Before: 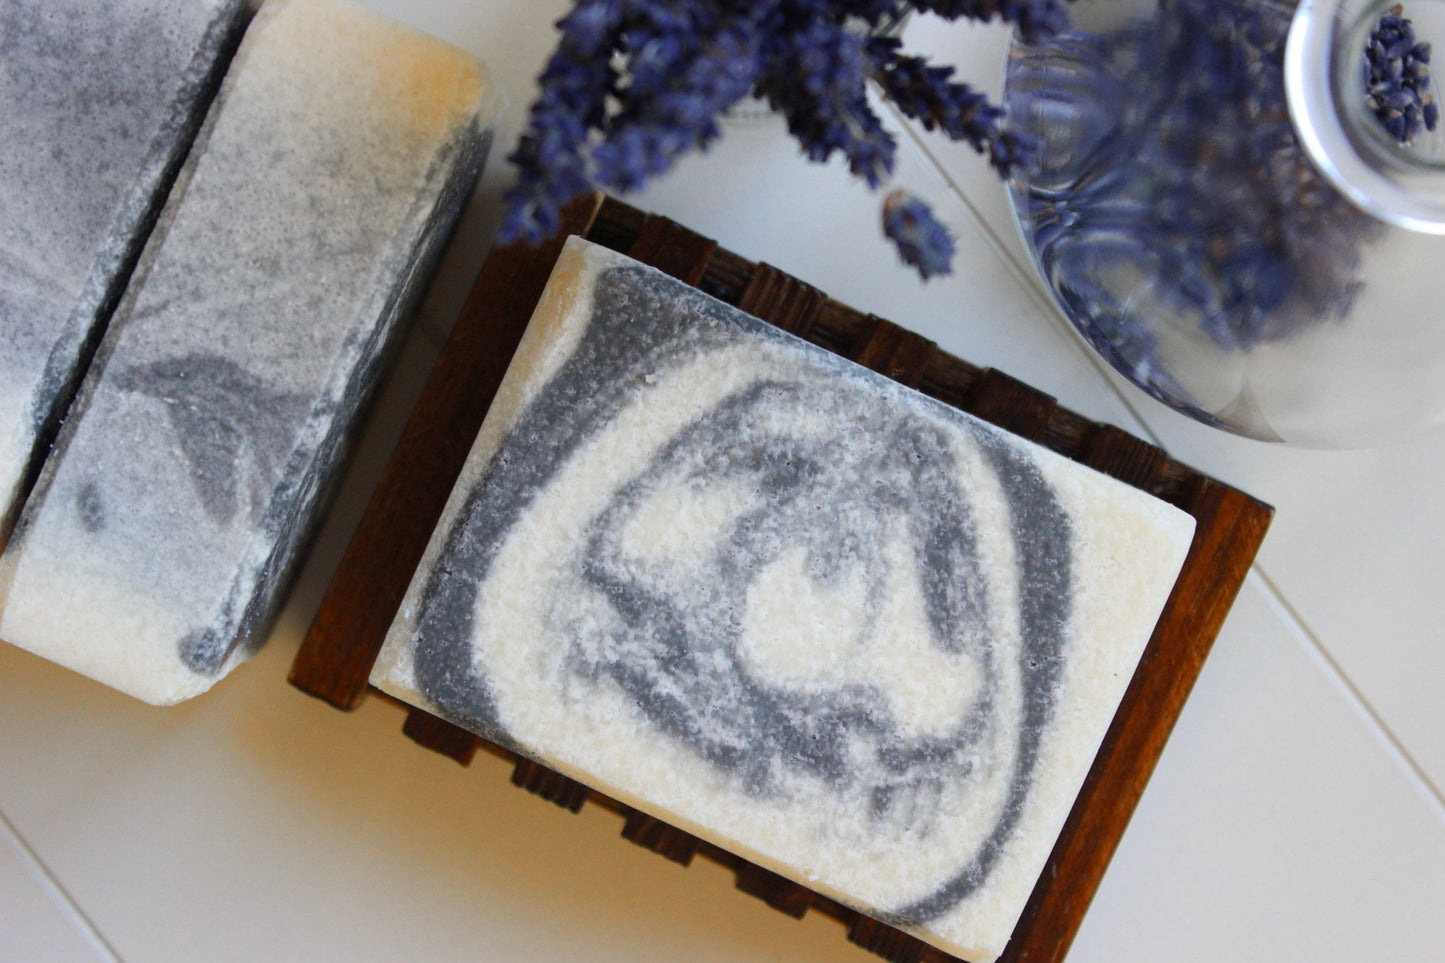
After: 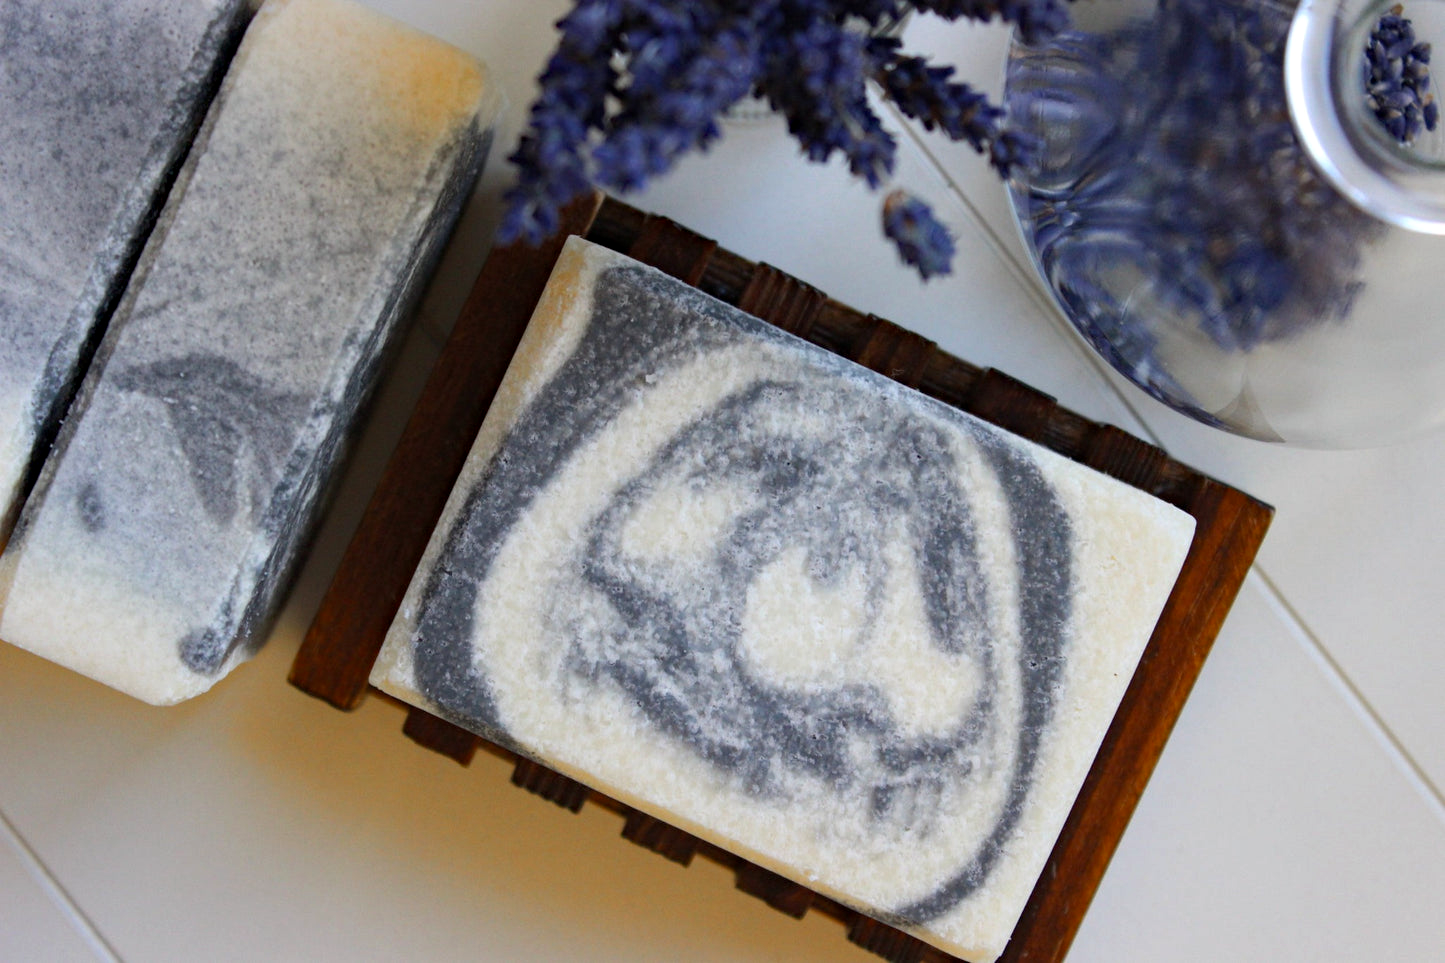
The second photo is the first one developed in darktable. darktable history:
haze removal: compatibility mode true, adaptive false
tone equalizer: edges refinement/feathering 500, mask exposure compensation -1.57 EV, preserve details no
